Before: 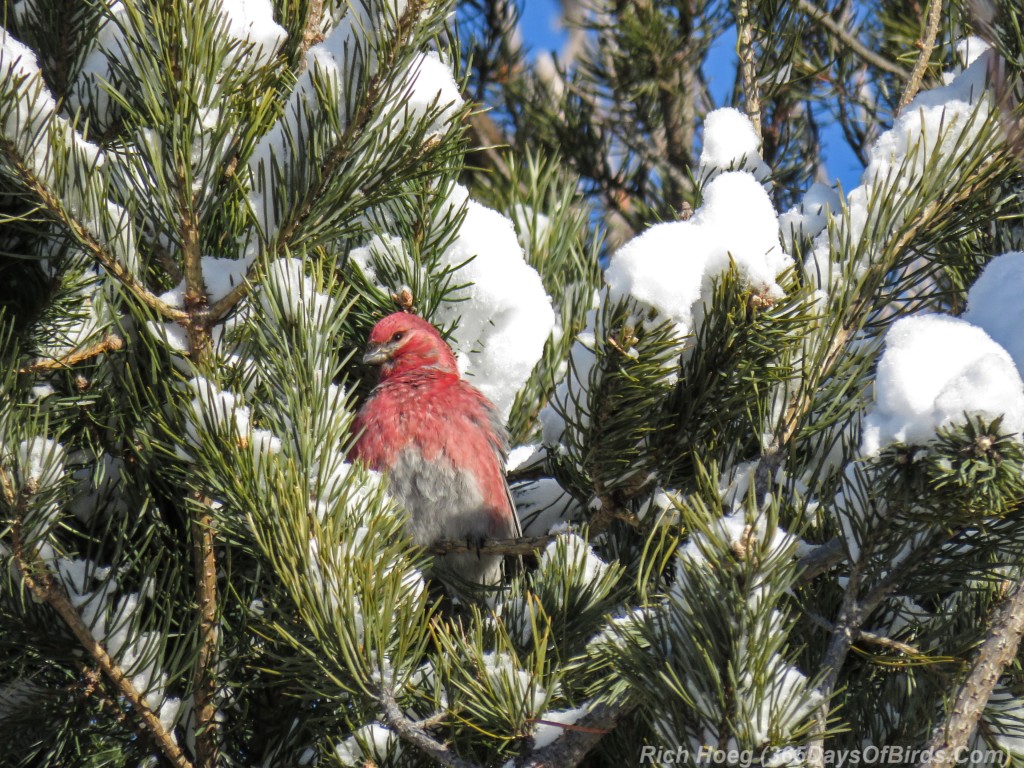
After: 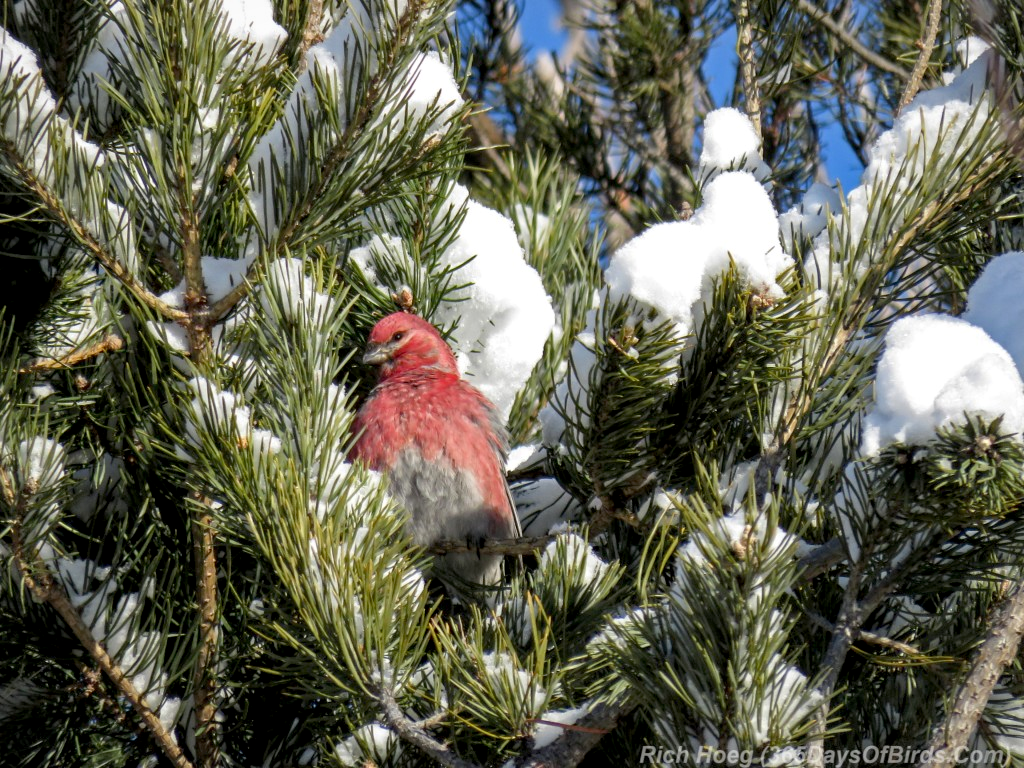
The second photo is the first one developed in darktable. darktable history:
exposure: black level correction 0.009, exposure 0.017 EV, compensate exposure bias true, compensate highlight preservation false
vignetting: fall-off start 97.47%, fall-off radius 100.16%, brightness -0.183, saturation -0.303, width/height ratio 1.361, unbound false
